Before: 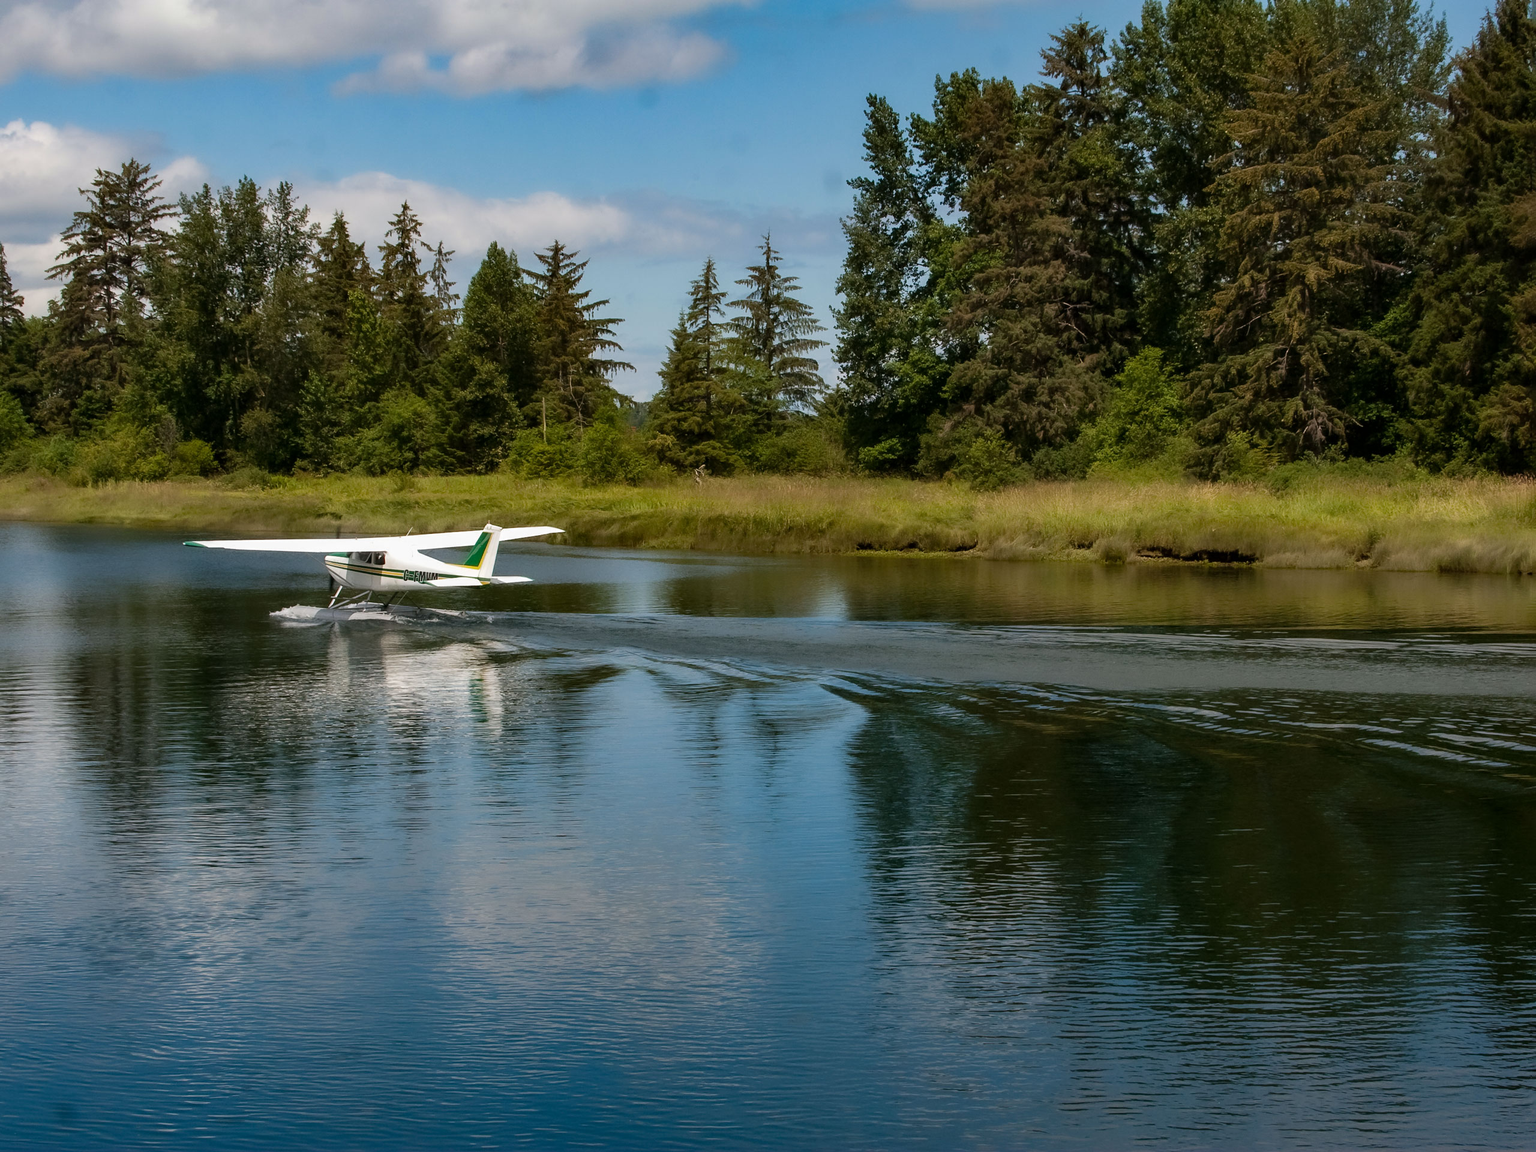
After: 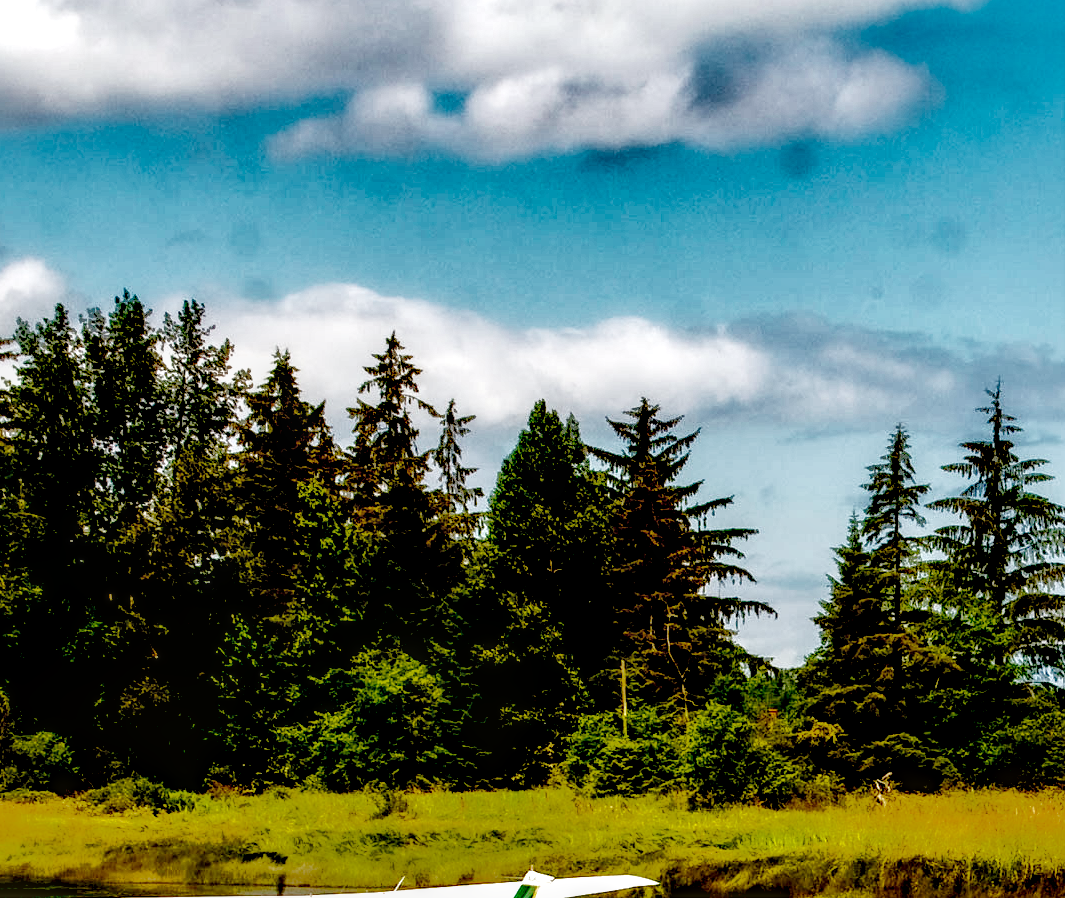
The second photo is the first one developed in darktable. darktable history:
tone curve: curves: ch0 [(0, 0) (0.003, 0.003) (0.011, 0.01) (0.025, 0.023) (0.044, 0.042) (0.069, 0.065) (0.1, 0.094) (0.136, 0.128) (0.177, 0.167) (0.224, 0.211) (0.277, 0.261) (0.335, 0.315) (0.399, 0.375) (0.468, 0.441) (0.543, 0.543) (0.623, 0.623) (0.709, 0.709) (0.801, 0.801) (0.898, 0.898) (1, 1)], color space Lab, linked channels, preserve colors none
exposure: black level correction 0.047, exposure 0.013 EV, compensate exposure bias true, compensate highlight preservation false
crop and rotate: left 11.059%, top 0.115%, right 47.338%, bottom 53.073%
shadows and highlights: shadows 38.94, highlights -75.99
local contrast: highlights 40%, shadows 60%, detail 137%, midtone range 0.509
tone equalizer: -8 EV -0.391 EV, -7 EV -0.398 EV, -6 EV -0.338 EV, -5 EV -0.198 EV, -3 EV 0.21 EV, -2 EV 0.348 EV, -1 EV 0.371 EV, +0 EV 0.437 EV, edges refinement/feathering 500, mask exposure compensation -1.57 EV, preserve details no
base curve: curves: ch0 [(0, 0) (0.032, 0.037) (0.105, 0.228) (0.435, 0.76) (0.856, 0.983) (1, 1)], fusion 1, preserve colors none
